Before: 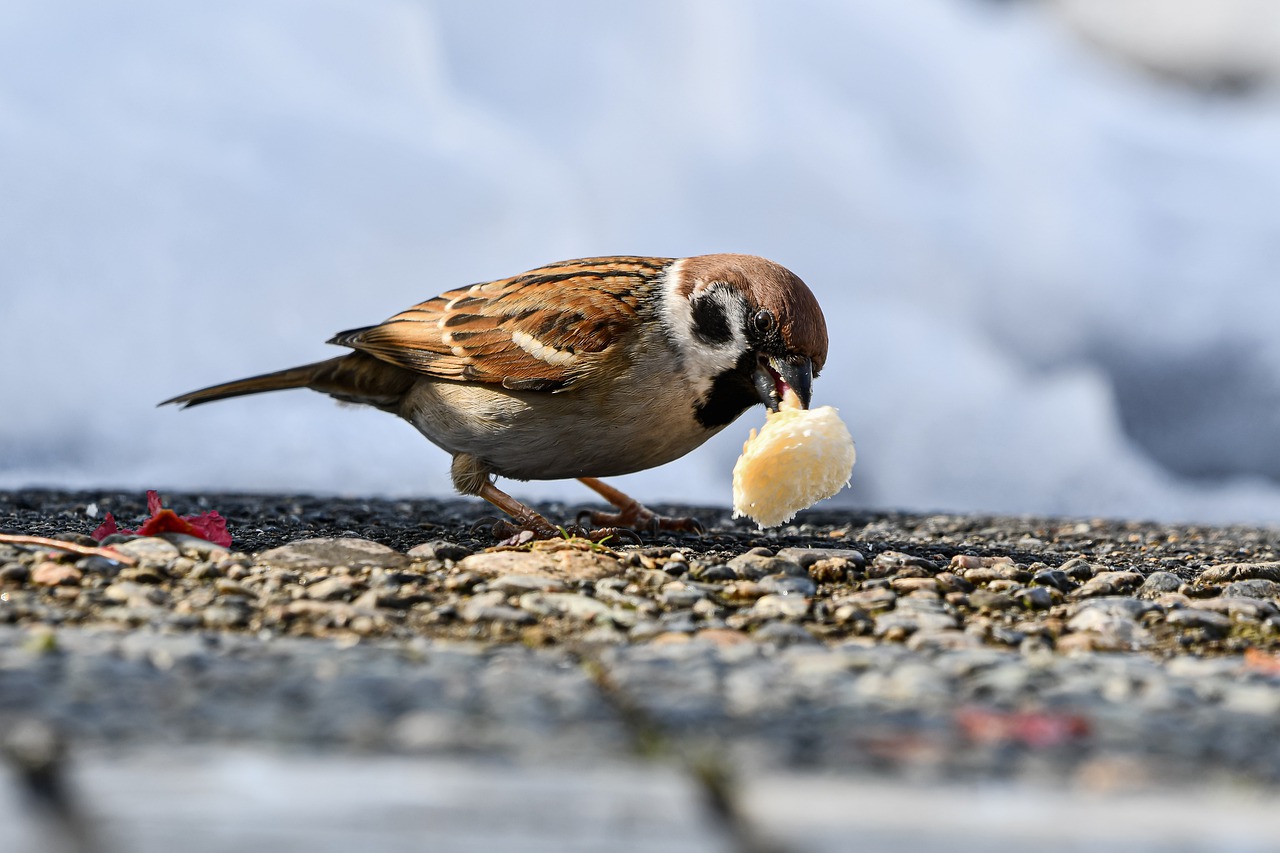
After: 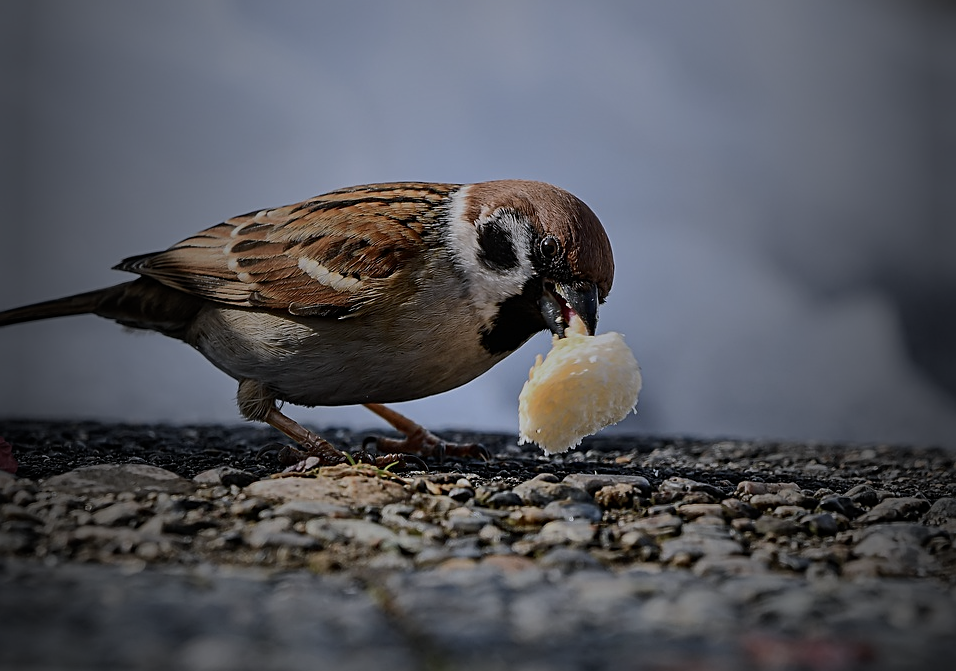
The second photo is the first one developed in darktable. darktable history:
exposure: exposure -0.985 EV, compensate highlight preservation false
vignetting: fall-off start 18.54%, fall-off radius 136.62%, brightness -0.814, width/height ratio 0.617, shape 0.593
crop: left 16.757%, top 8.685%, right 8.502%, bottom 12.598%
sharpen: on, module defaults
shadows and highlights: shadows 9.89, white point adjustment 0.825, highlights -40.32, highlights color adjustment 49.7%
color calibration: illuminant as shot in camera, x 0.358, y 0.373, temperature 4628.91 K
